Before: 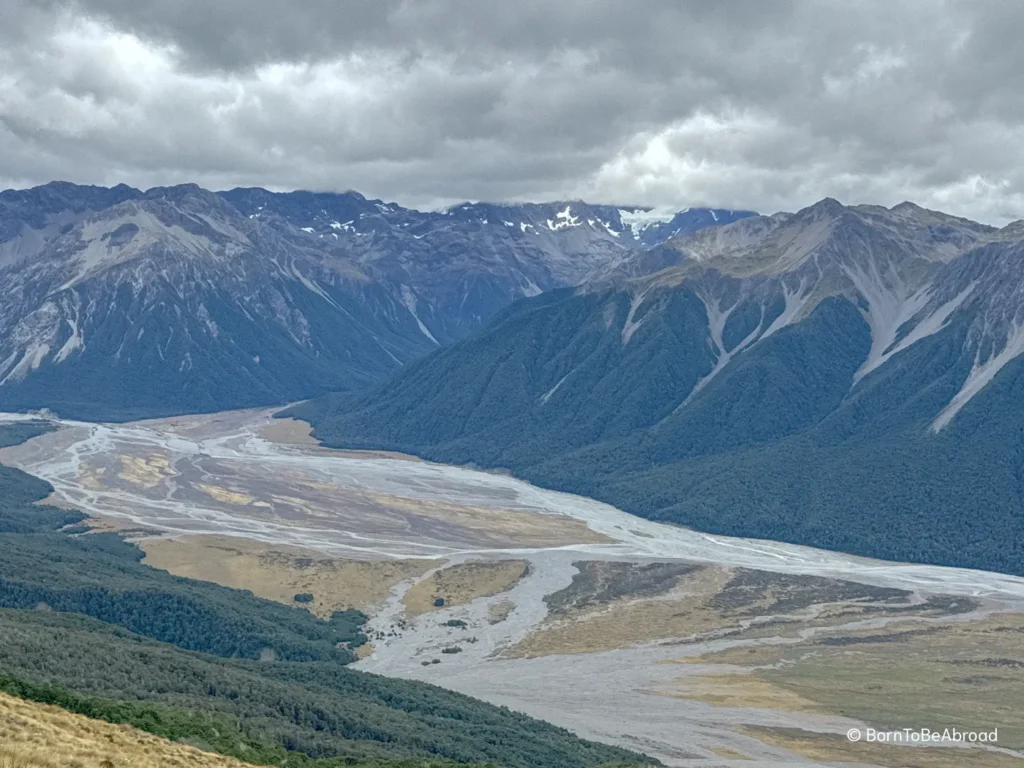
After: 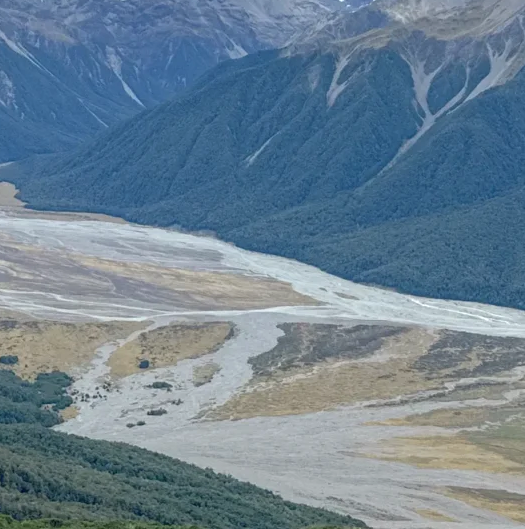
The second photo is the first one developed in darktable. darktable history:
exposure: exposure 0.15 EV, compensate highlight preservation false
sharpen: radius 5.376, amount 0.31, threshold 26.449
crop and rotate: left 28.894%, top 31.033%, right 19.803%
